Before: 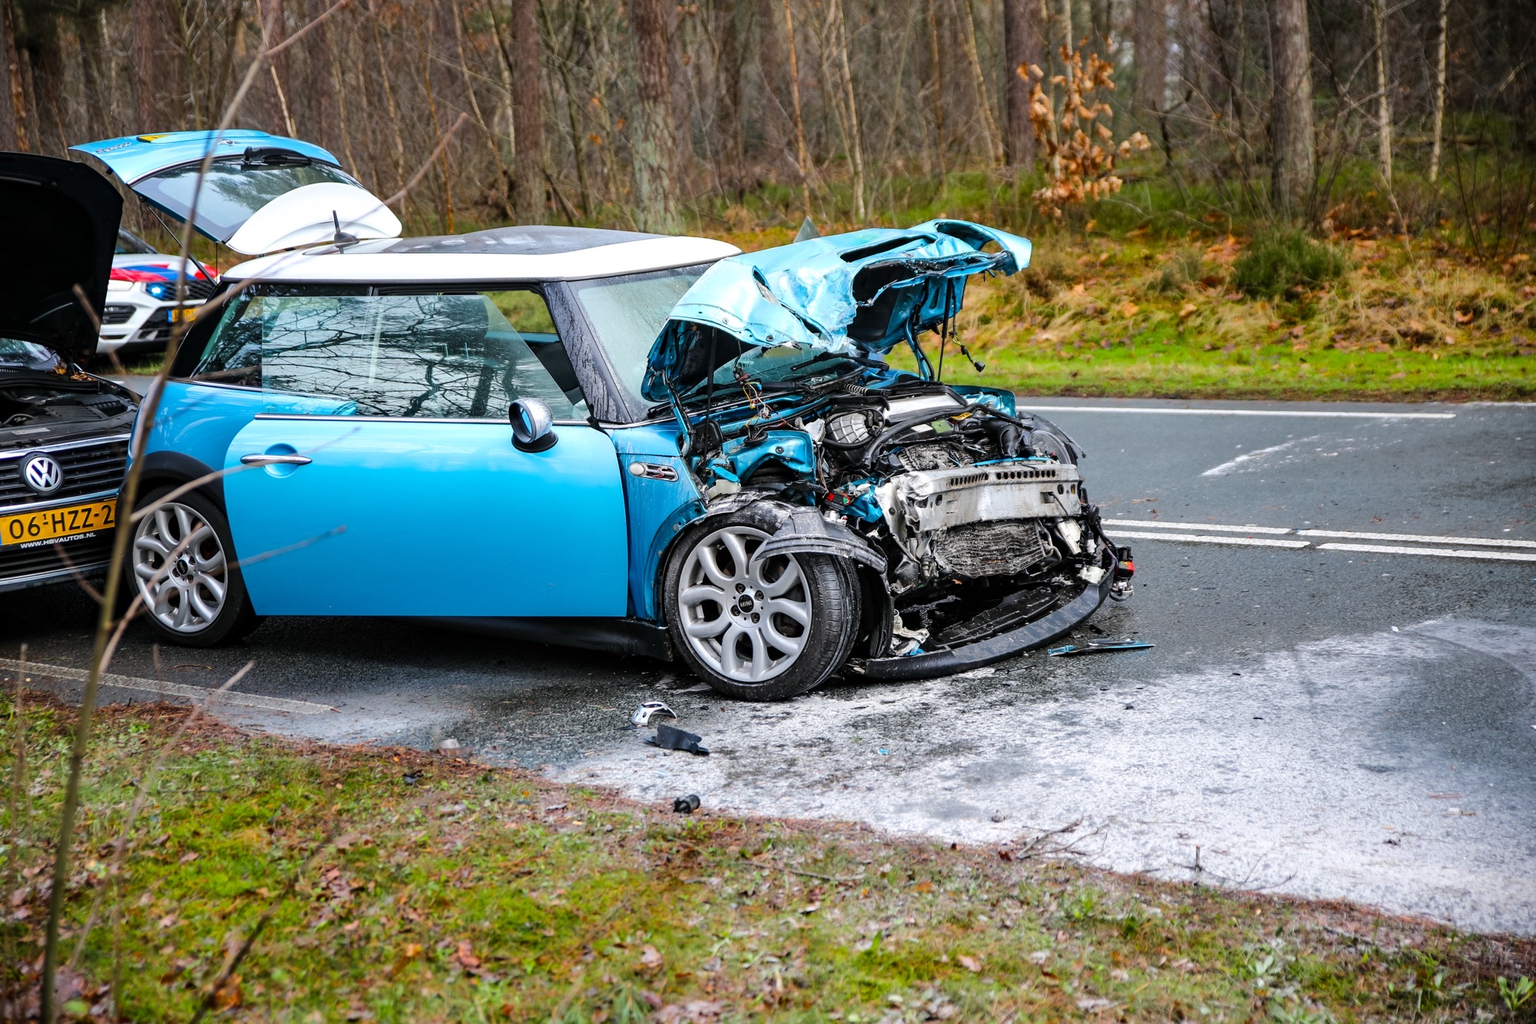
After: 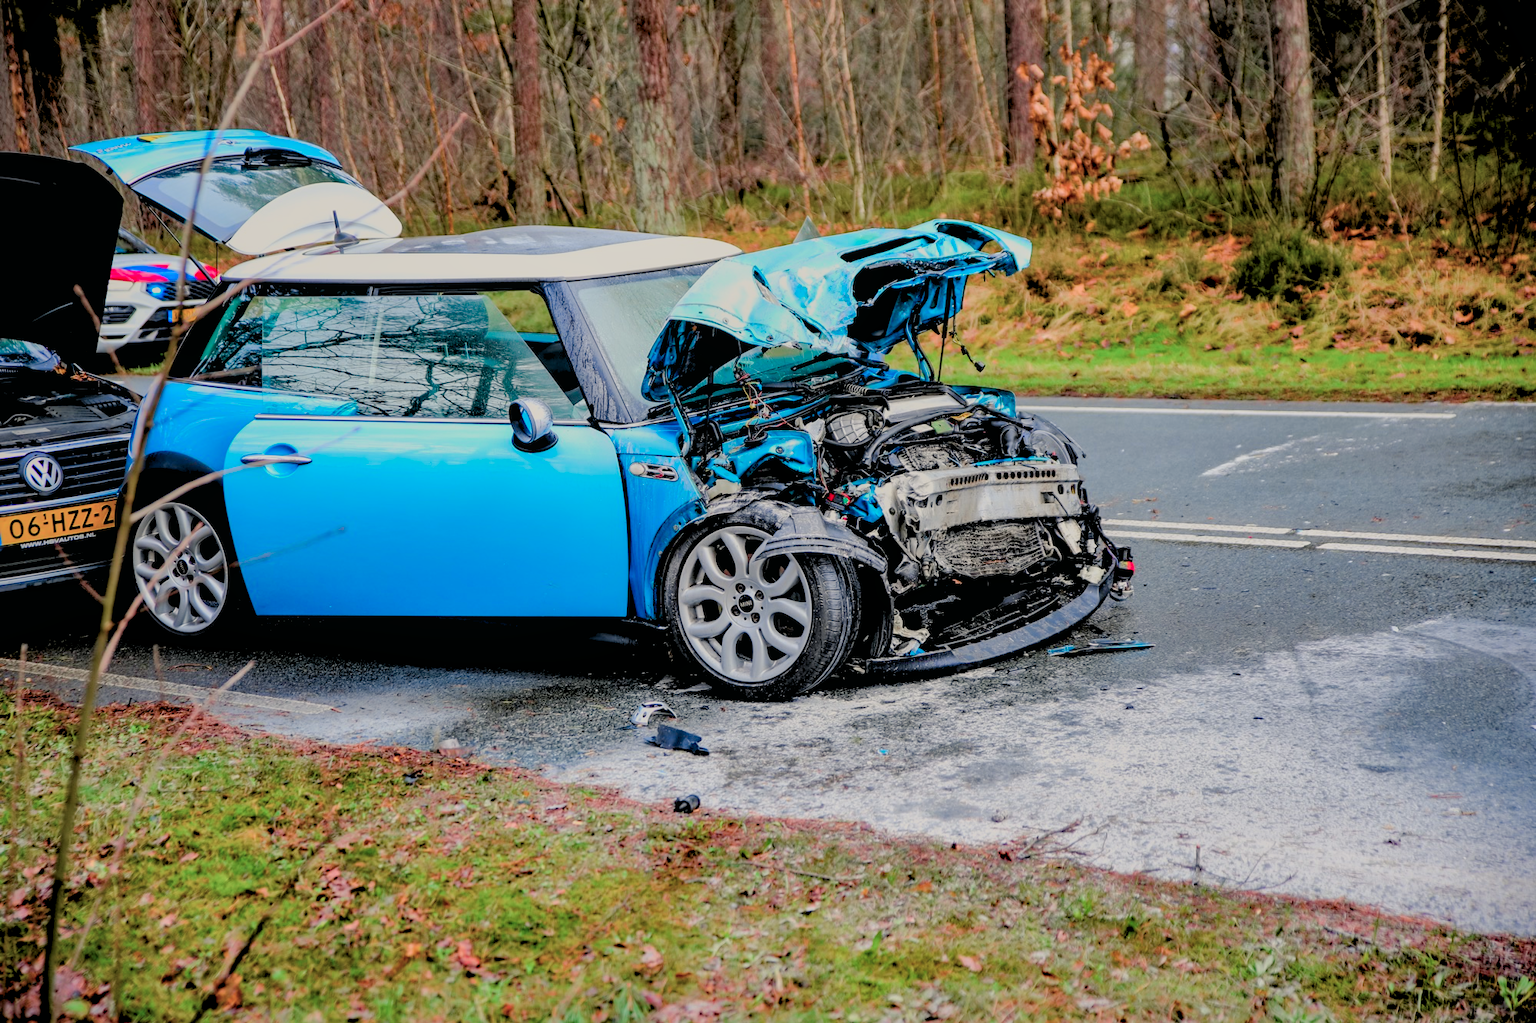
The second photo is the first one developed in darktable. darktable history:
tone curve: curves: ch0 [(0, 0.009) (0.105, 0.069) (0.195, 0.154) (0.289, 0.278) (0.384, 0.391) (0.513, 0.53) (0.66, 0.667) (0.895, 0.863) (1, 0.919)]; ch1 [(0, 0) (0.161, 0.092) (0.35, 0.33) (0.403, 0.395) (0.456, 0.469) (0.502, 0.499) (0.519, 0.514) (0.576, 0.587) (0.642, 0.645) (0.701, 0.742) (1, 0.942)]; ch2 [(0, 0) (0.371, 0.362) (0.437, 0.437) (0.501, 0.5) (0.53, 0.528) (0.569, 0.551) (0.619, 0.58) (0.883, 0.752) (1, 0.929)], color space Lab, independent channels, preserve colors none
rgb levels: preserve colors sum RGB, levels [[0.038, 0.433, 0.934], [0, 0.5, 1], [0, 0.5, 1]]
shadows and highlights: shadows 40, highlights -60
local contrast: highlights 100%, shadows 100%, detail 120%, midtone range 0.2
color balance rgb: shadows lift › chroma 1%, shadows lift › hue 240.84°, highlights gain › chroma 2%, highlights gain › hue 73.2°, global offset › luminance -0.5%, perceptual saturation grading › global saturation 20%, perceptual saturation grading › highlights -25%, perceptual saturation grading › shadows 50%, global vibrance 25.26%
